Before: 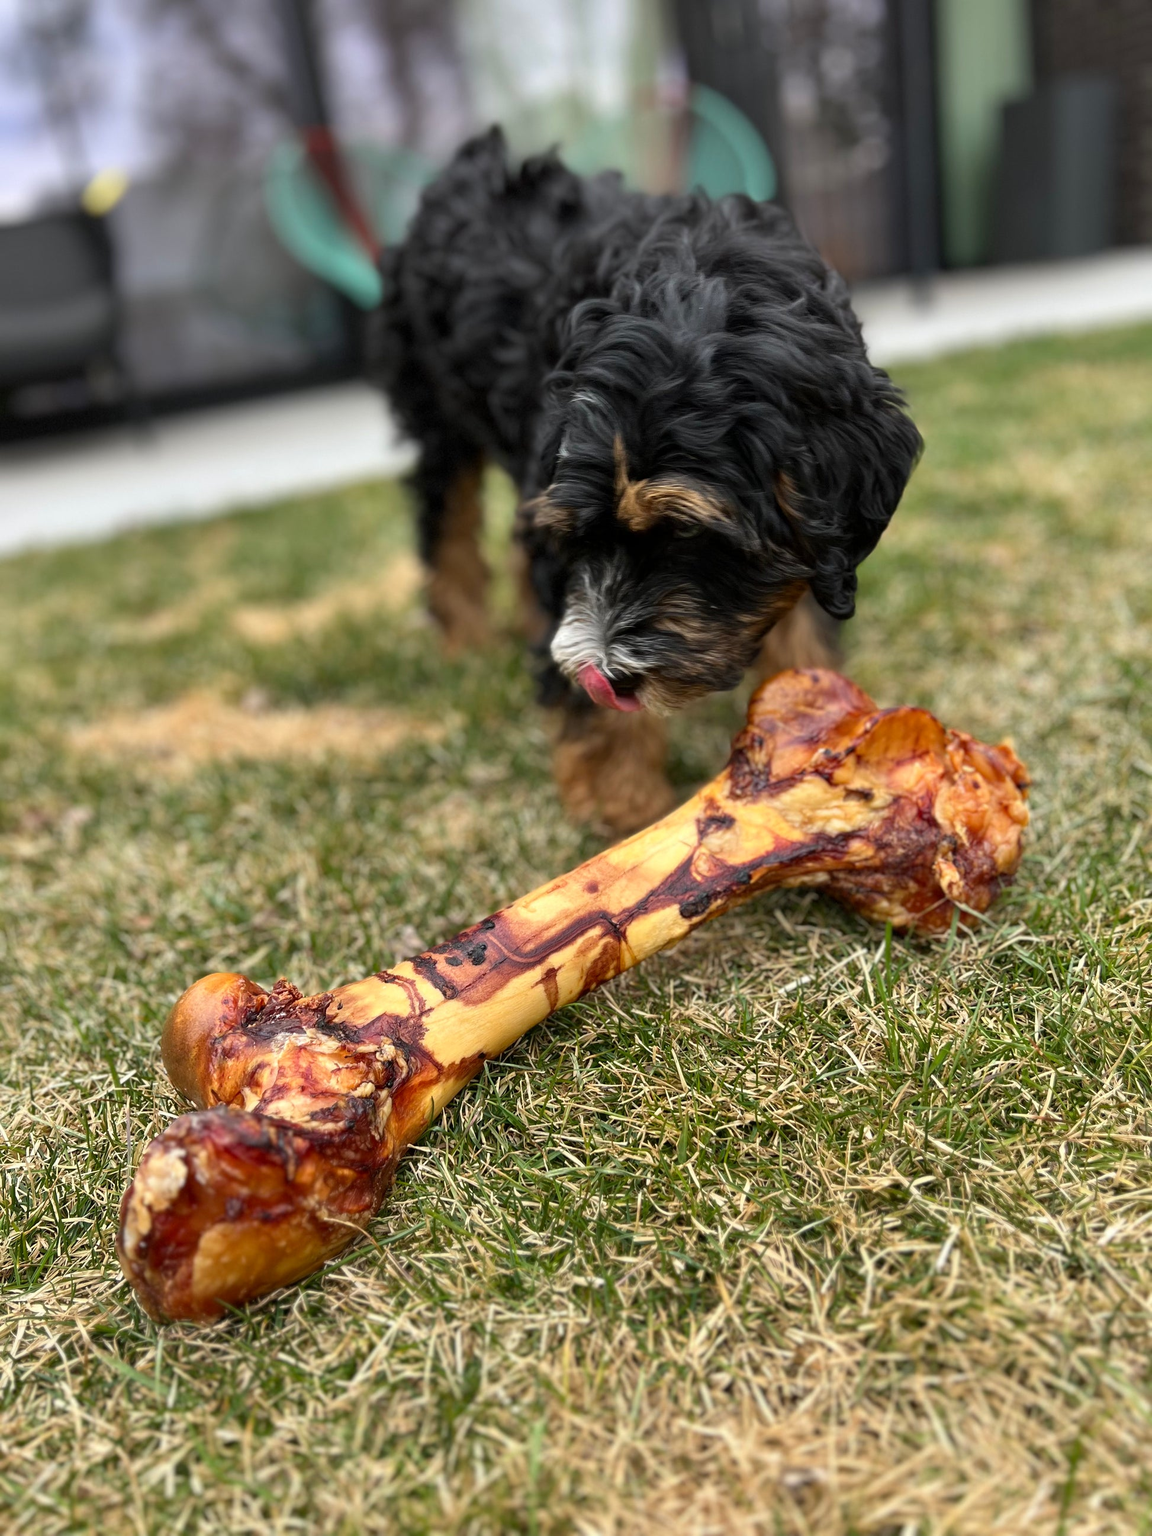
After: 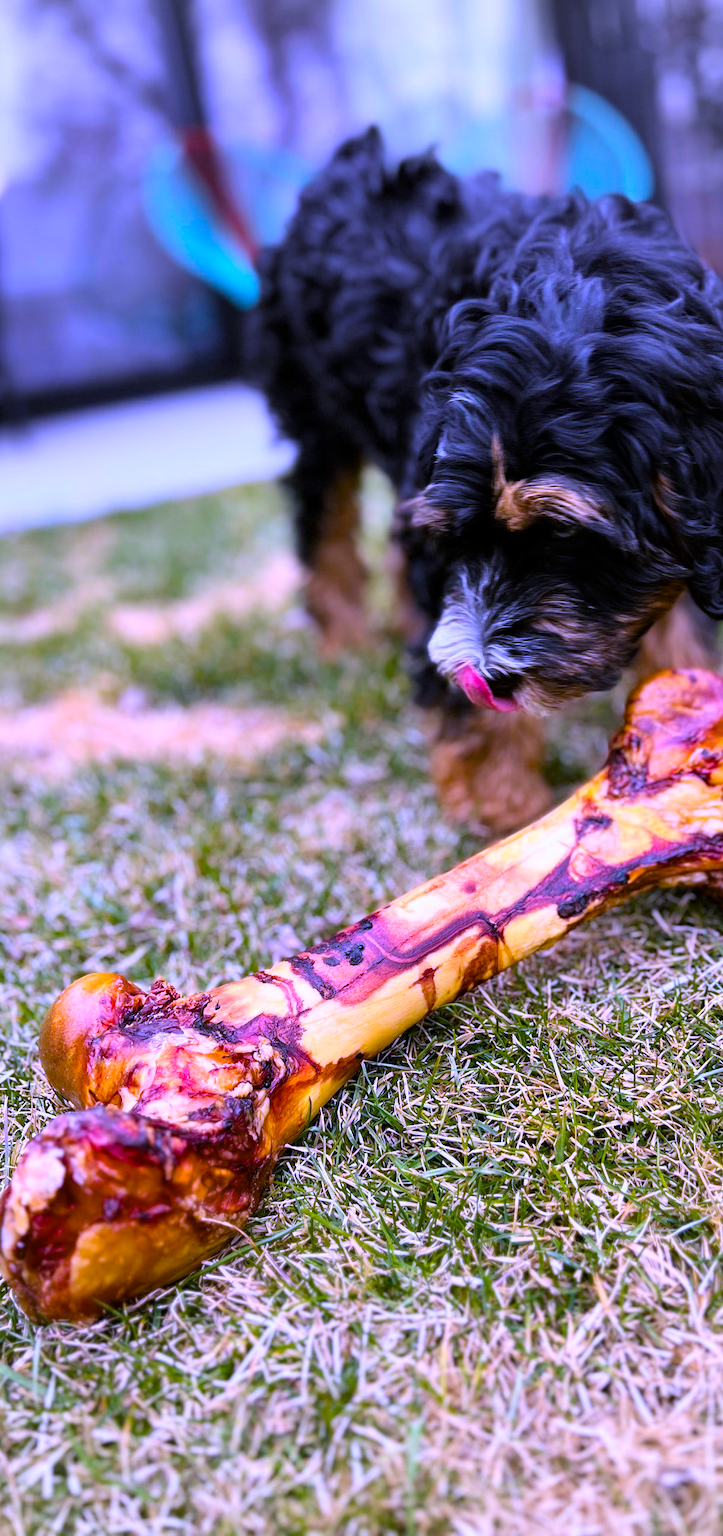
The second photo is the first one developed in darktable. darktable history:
vignetting: brightness -0.167
tone curve: curves: ch0 [(0, 0) (0.004, 0.001) (0.133, 0.112) (0.325, 0.362) (0.832, 0.893) (1, 1)], color space Lab, linked channels, preserve colors none
crop: left 10.644%, right 26.528%
white balance: red 0.98, blue 1.61
color balance rgb: linear chroma grading › global chroma 15%, perceptual saturation grading › global saturation 30%
